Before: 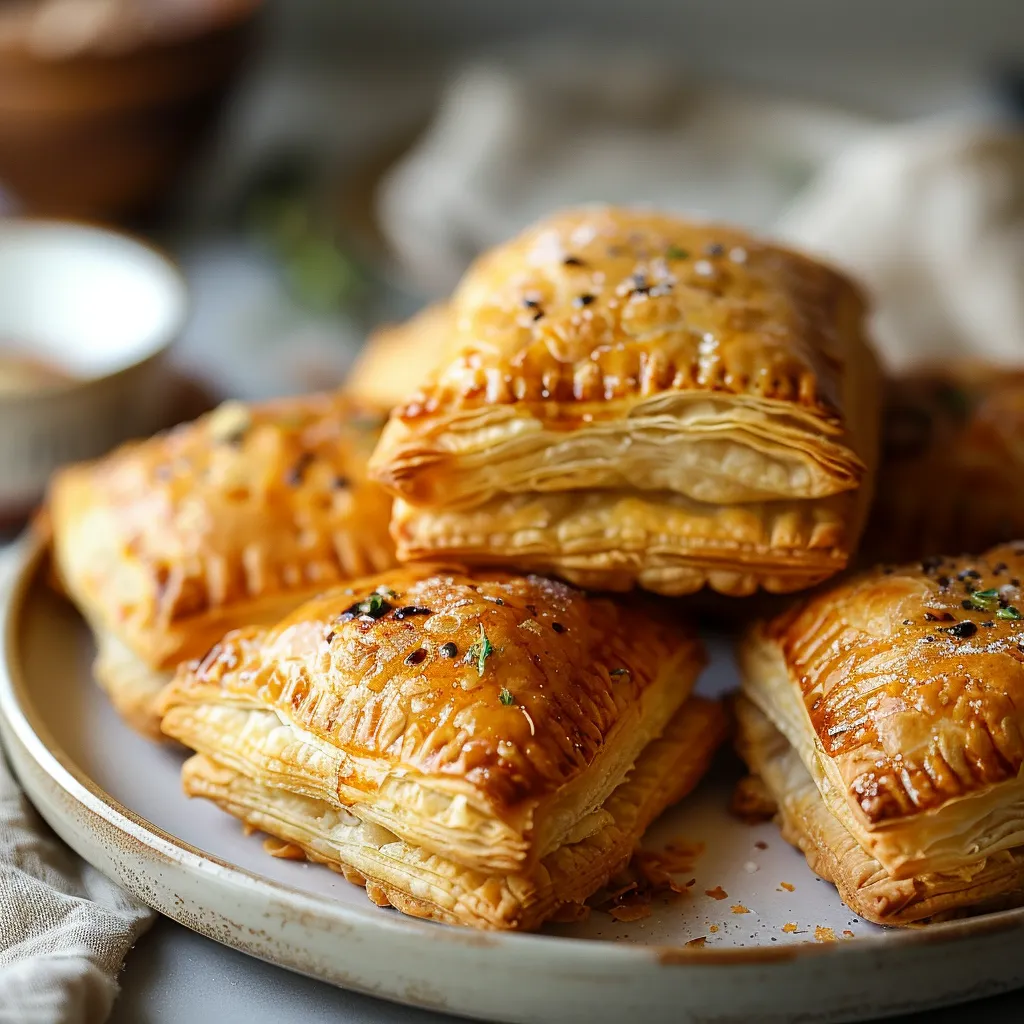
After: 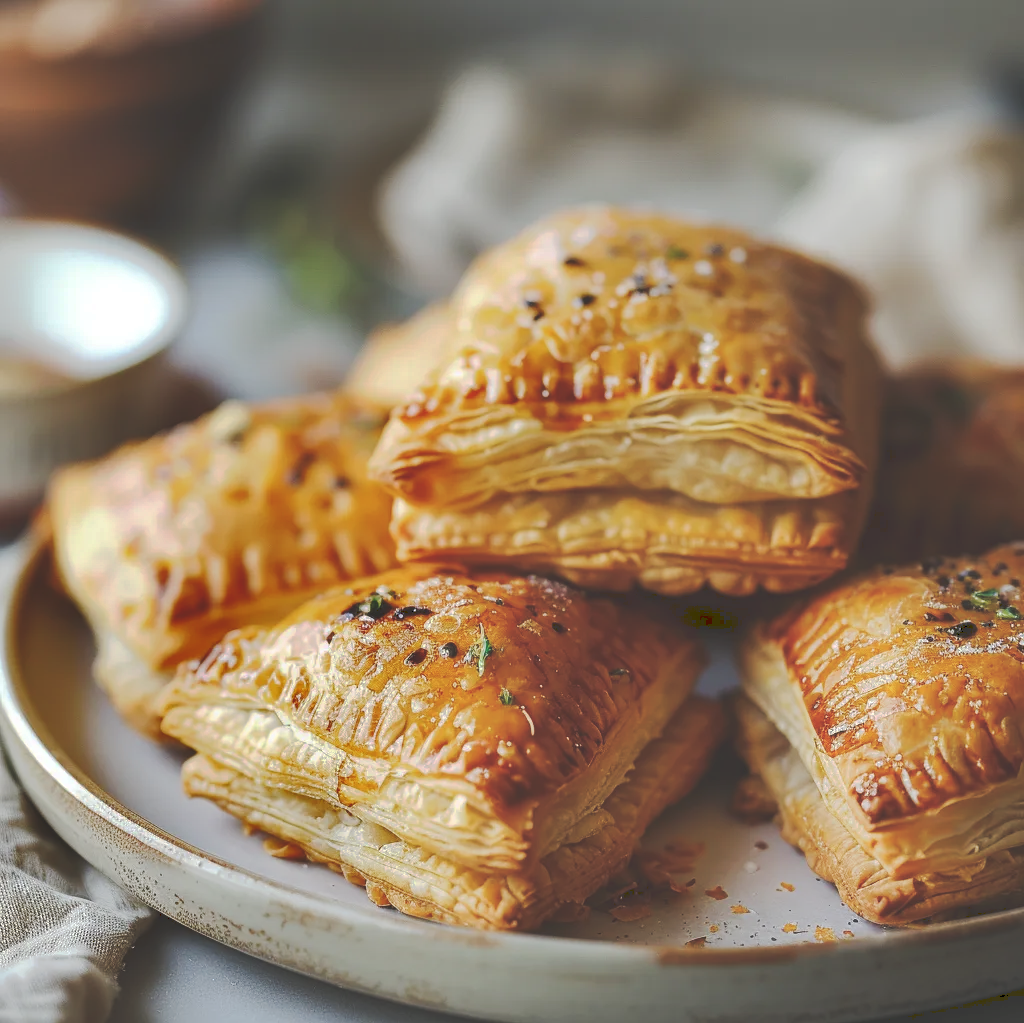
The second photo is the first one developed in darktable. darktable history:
tone curve: curves: ch0 [(0, 0) (0.003, 0.217) (0.011, 0.217) (0.025, 0.229) (0.044, 0.243) (0.069, 0.253) (0.1, 0.265) (0.136, 0.281) (0.177, 0.305) (0.224, 0.331) (0.277, 0.369) (0.335, 0.415) (0.399, 0.472) (0.468, 0.543) (0.543, 0.609) (0.623, 0.676) (0.709, 0.734) (0.801, 0.798) (0.898, 0.849) (1, 1)], preserve colors none
crop: bottom 0.071%
shadows and highlights: shadows 30.63, highlights -63.22, shadows color adjustment 98%, highlights color adjustment 58.61%, soften with gaussian
